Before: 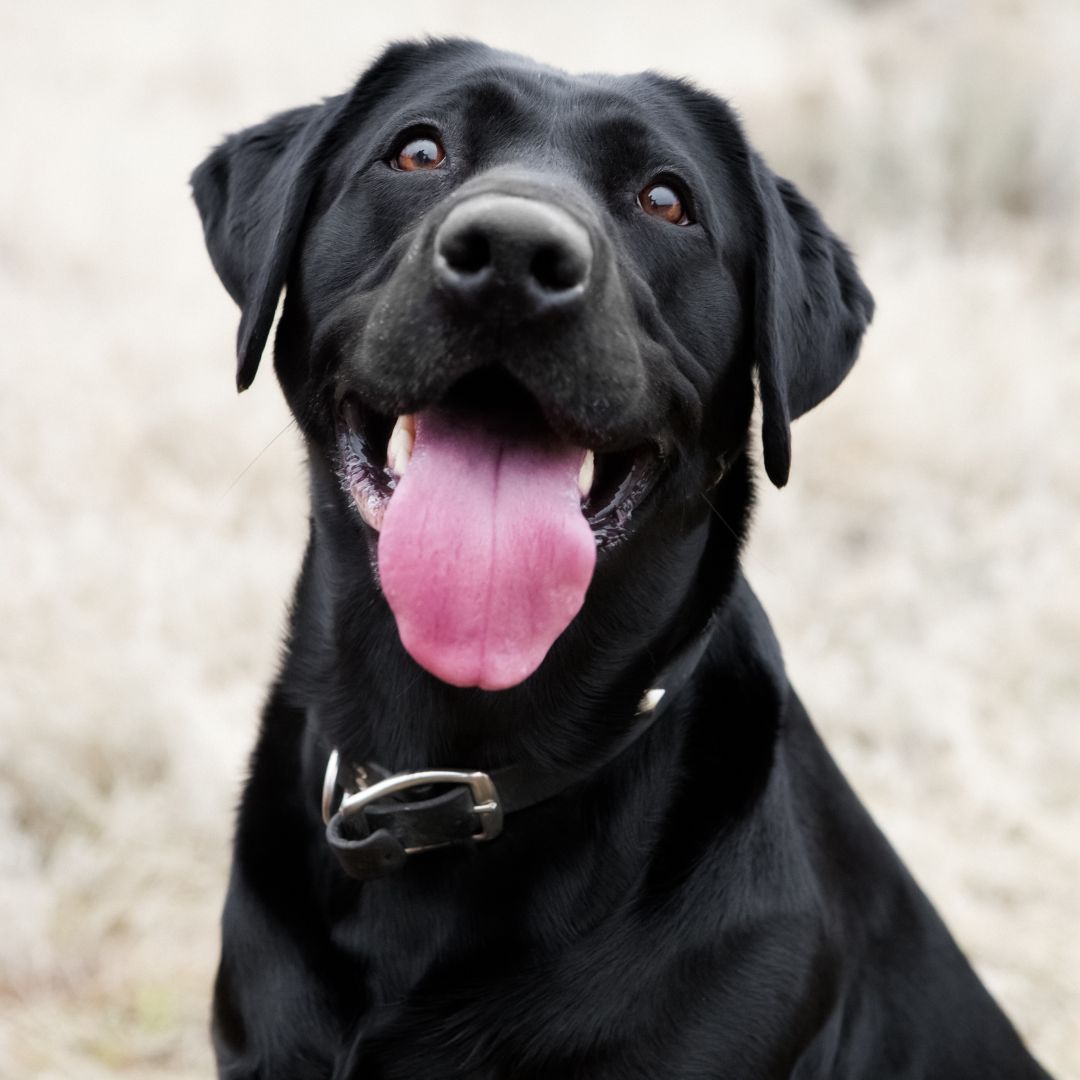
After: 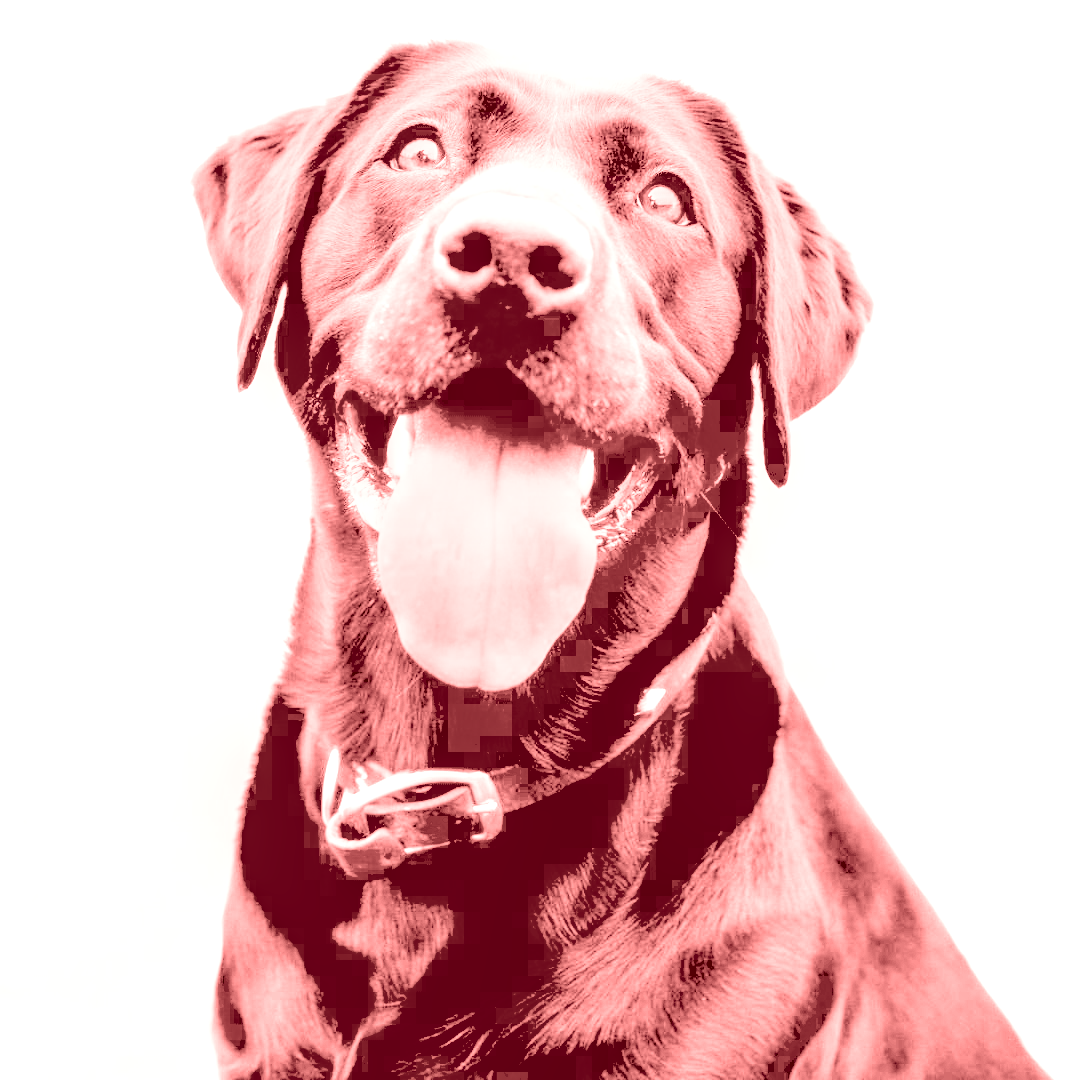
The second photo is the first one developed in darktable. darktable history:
local contrast: on, module defaults
exposure: black level correction 0.005, exposure 2.084 EV, compensate highlight preservation false
filmic rgb: middle gray luminance 2.5%, black relative exposure -10 EV, white relative exposure 7 EV, threshold 6 EV, dynamic range scaling 10%, target black luminance 0%, hardness 3.19, latitude 44.39%, contrast 0.682, highlights saturation mix 5%, shadows ↔ highlights balance 13.63%, add noise in highlights 0, color science v3 (2019), use custom middle-gray values true, iterations of high-quality reconstruction 0, contrast in highlights soft, enable highlight reconstruction true
colorize: saturation 60%, source mix 100%
